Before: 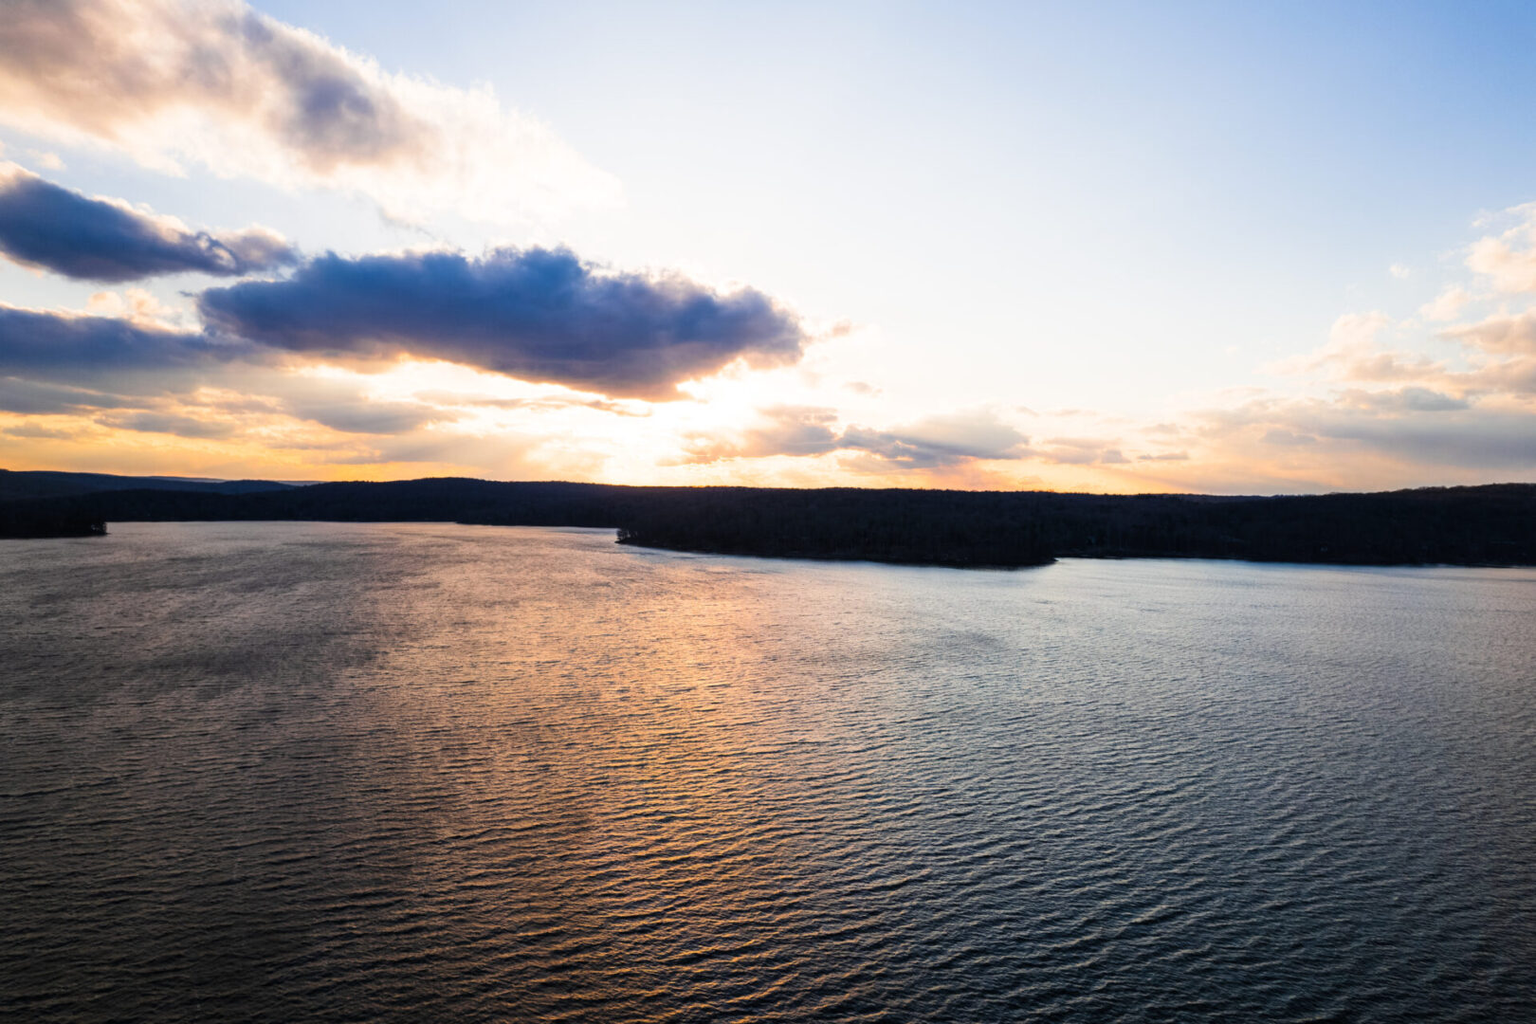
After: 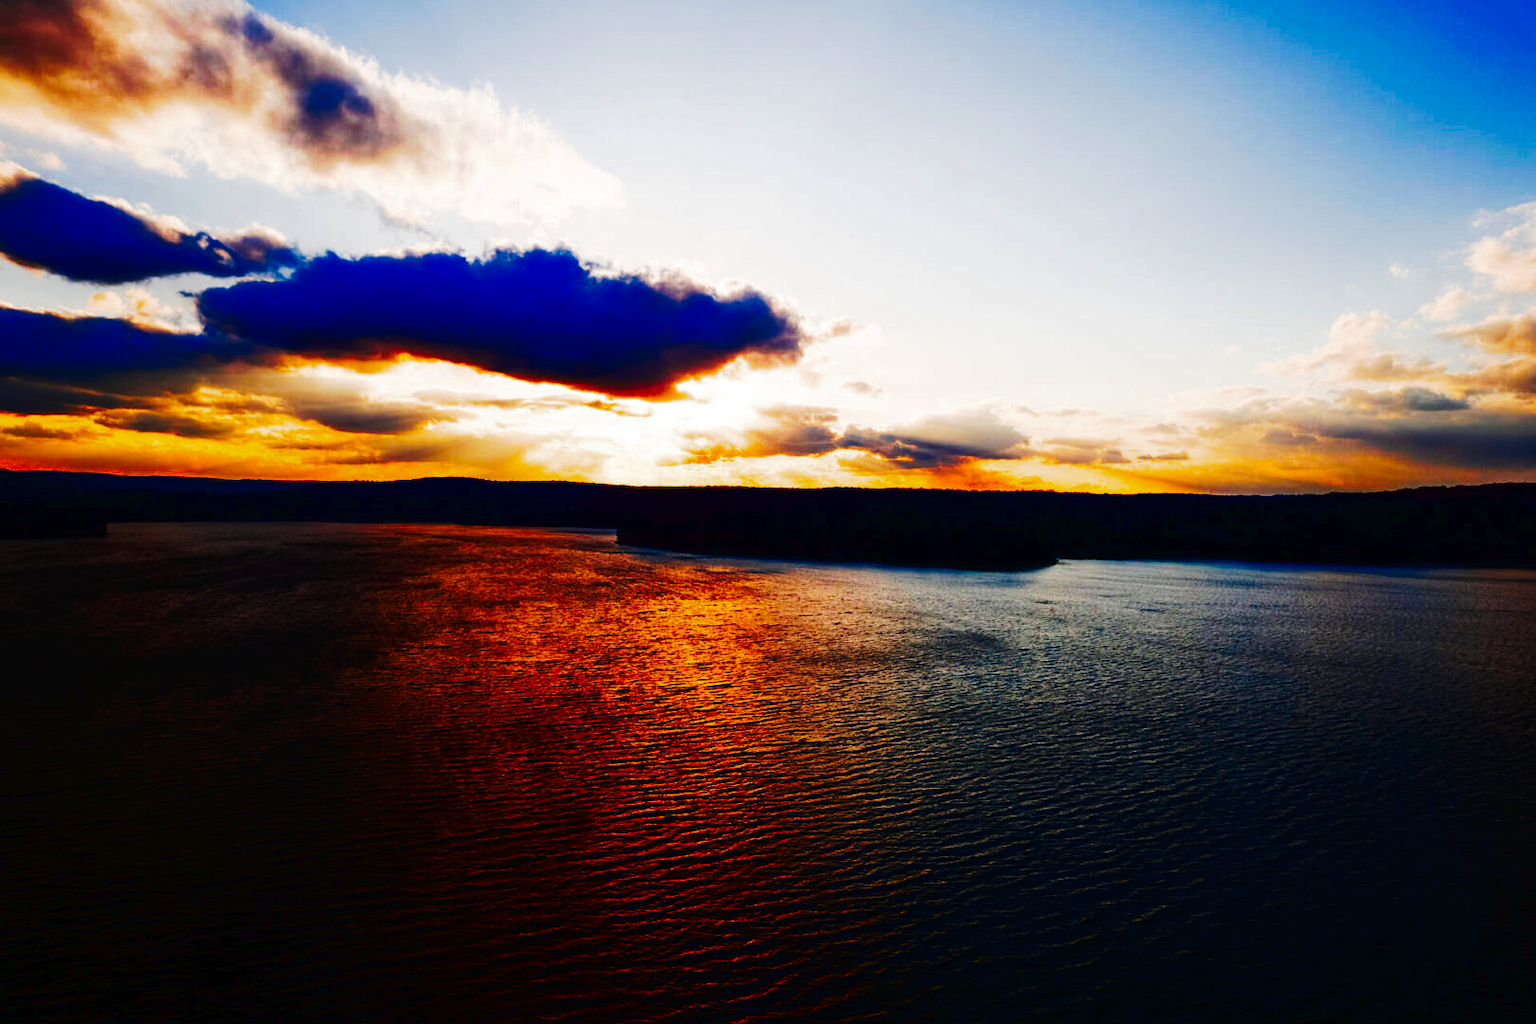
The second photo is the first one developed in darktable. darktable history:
contrast brightness saturation: brightness -1, saturation 1
tone curve: curves: ch0 [(0, 0) (0.003, 0.017) (0.011, 0.017) (0.025, 0.017) (0.044, 0.019) (0.069, 0.03) (0.1, 0.046) (0.136, 0.066) (0.177, 0.104) (0.224, 0.151) (0.277, 0.231) (0.335, 0.321) (0.399, 0.454) (0.468, 0.567) (0.543, 0.674) (0.623, 0.763) (0.709, 0.82) (0.801, 0.872) (0.898, 0.934) (1, 1)], preserve colors none
